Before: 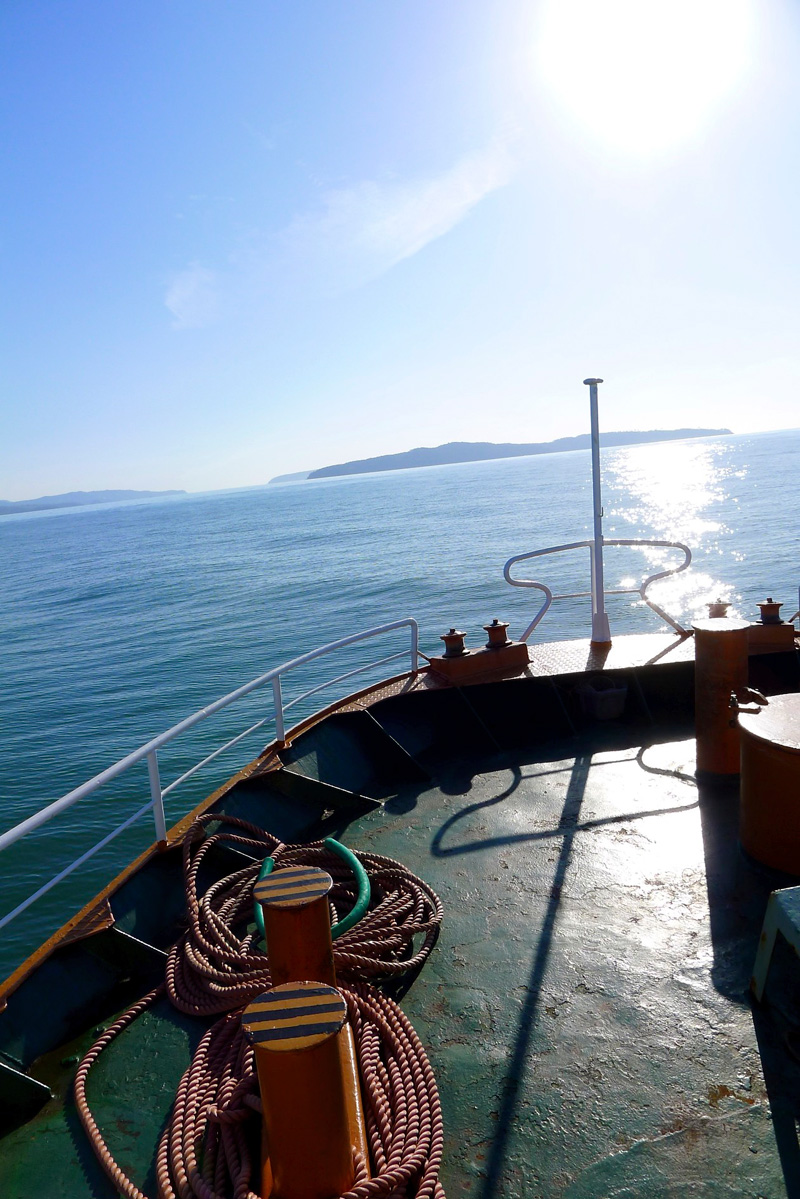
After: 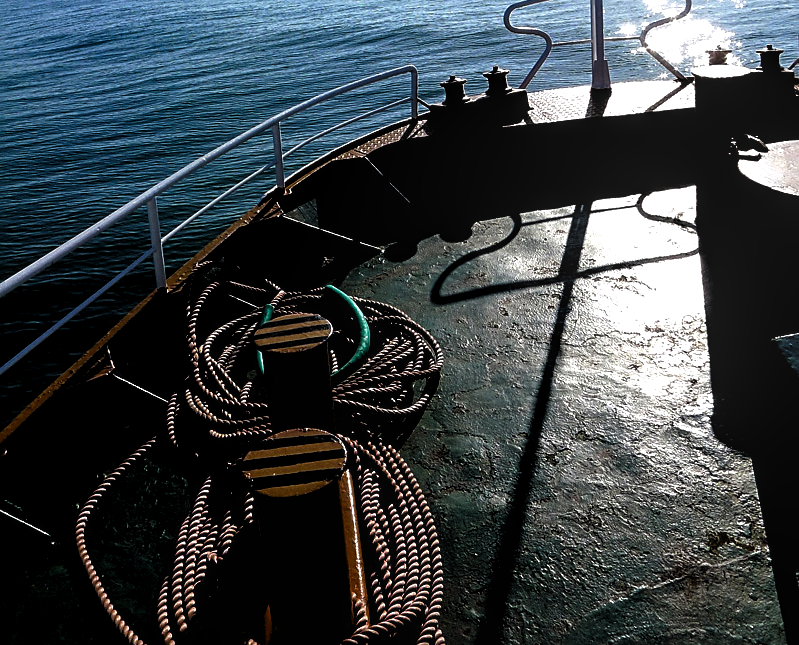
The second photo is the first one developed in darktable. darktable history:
local contrast: on, module defaults
crop and rotate: top 46.124%, right 0.07%
exposure: black level correction 0.001, exposure 0.016 EV, compensate exposure bias true, compensate highlight preservation false
contrast brightness saturation: contrast 0.066, brightness -0.141, saturation 0.107
levels: levels [0.129, 0.519, 0.867]
sharpen: on, module defaults
